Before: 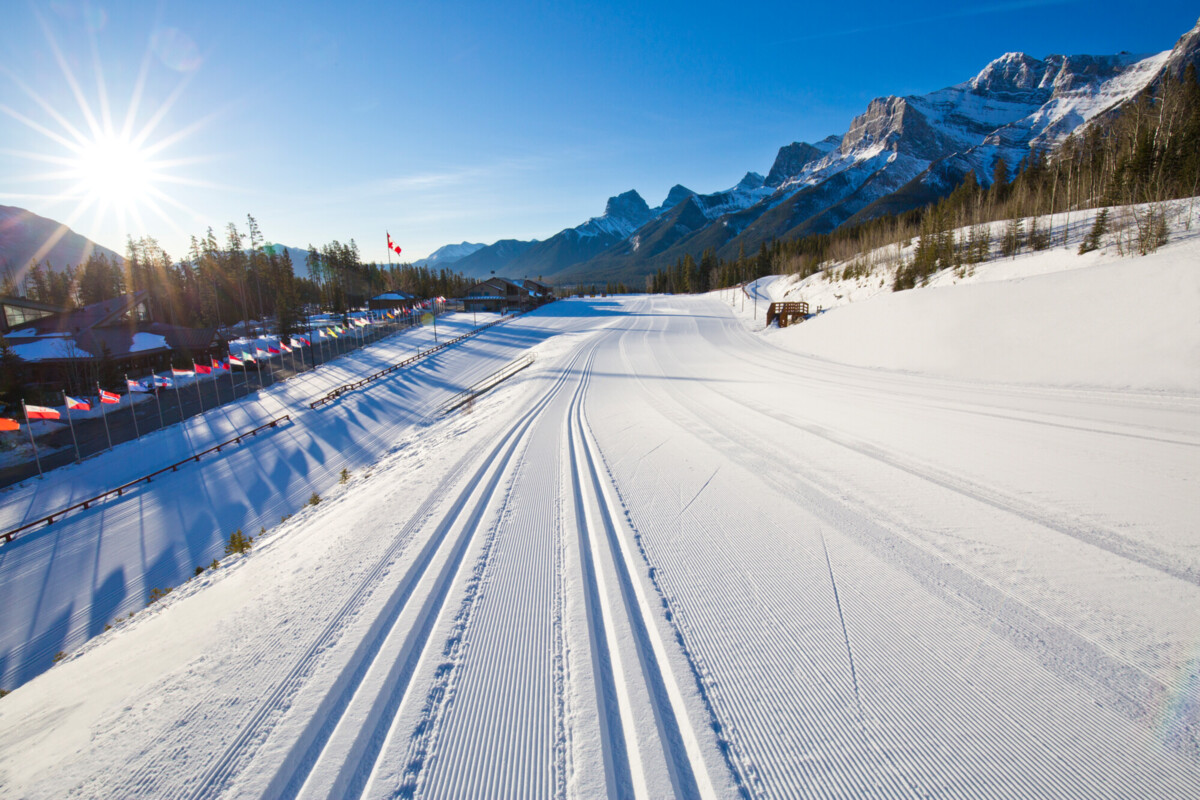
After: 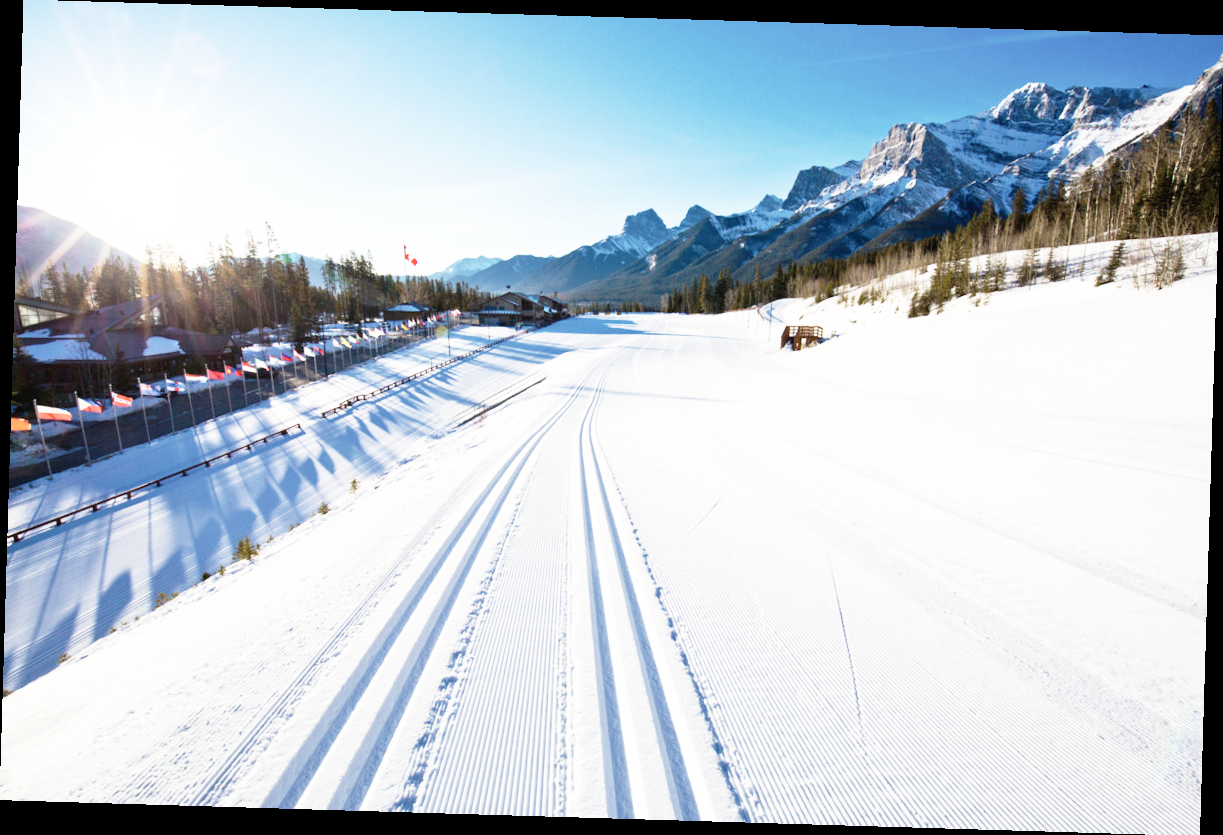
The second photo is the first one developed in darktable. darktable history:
contrast brightness saturation: contrast 0.1, saturation -0.3
base curve: curves: ch0 [(0, 0) (0.012, 0.01) (0.073, 0.168) (0.31, 0.711) (0.645, 0.957) (1, 1)], preserve colors none
rotate and perspective: rotation 1.72°, automatic cropping off
